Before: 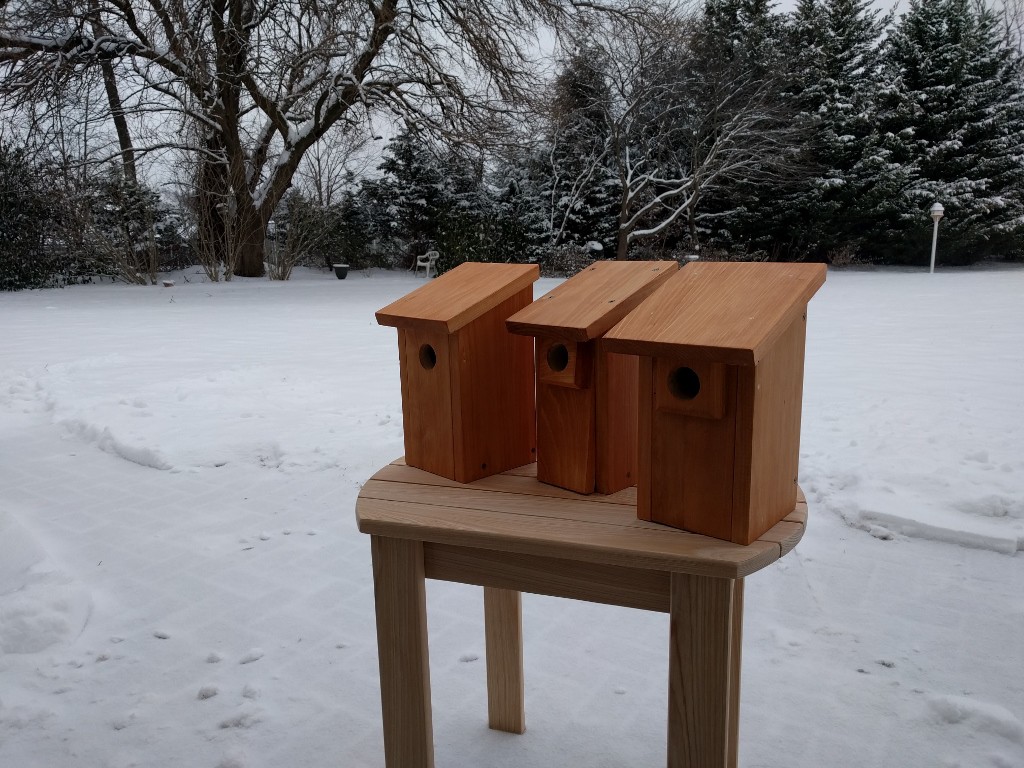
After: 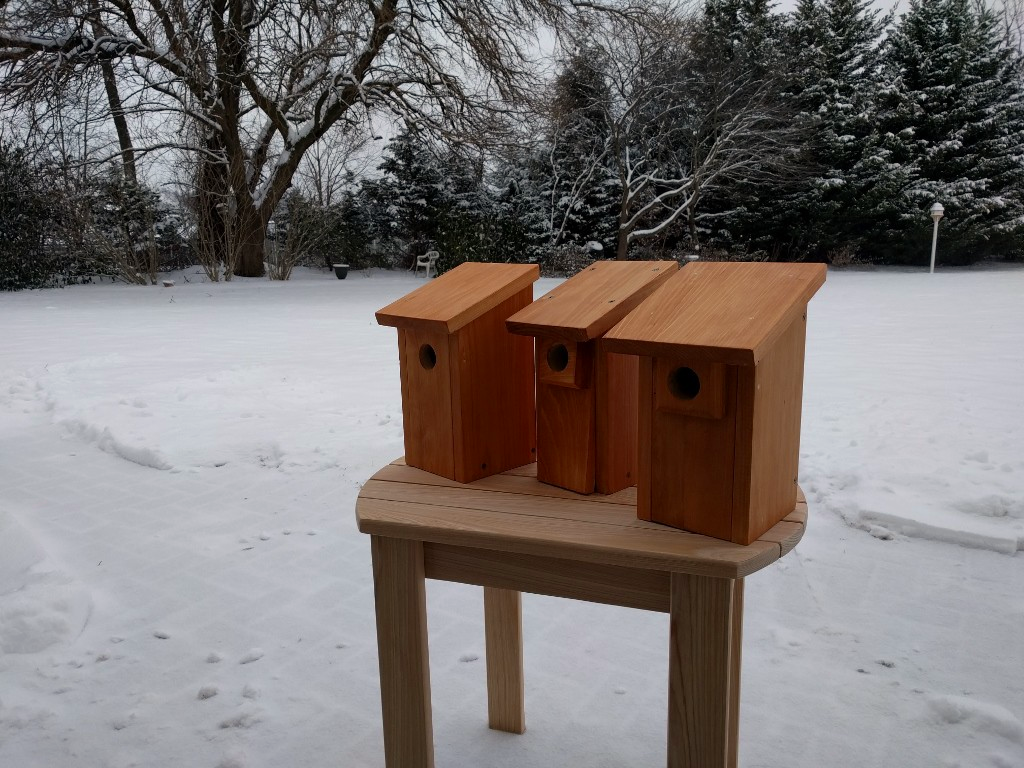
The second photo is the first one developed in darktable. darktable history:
color correction: highlights a* 0.772, highlights b* 2.76, saturation 1.1
